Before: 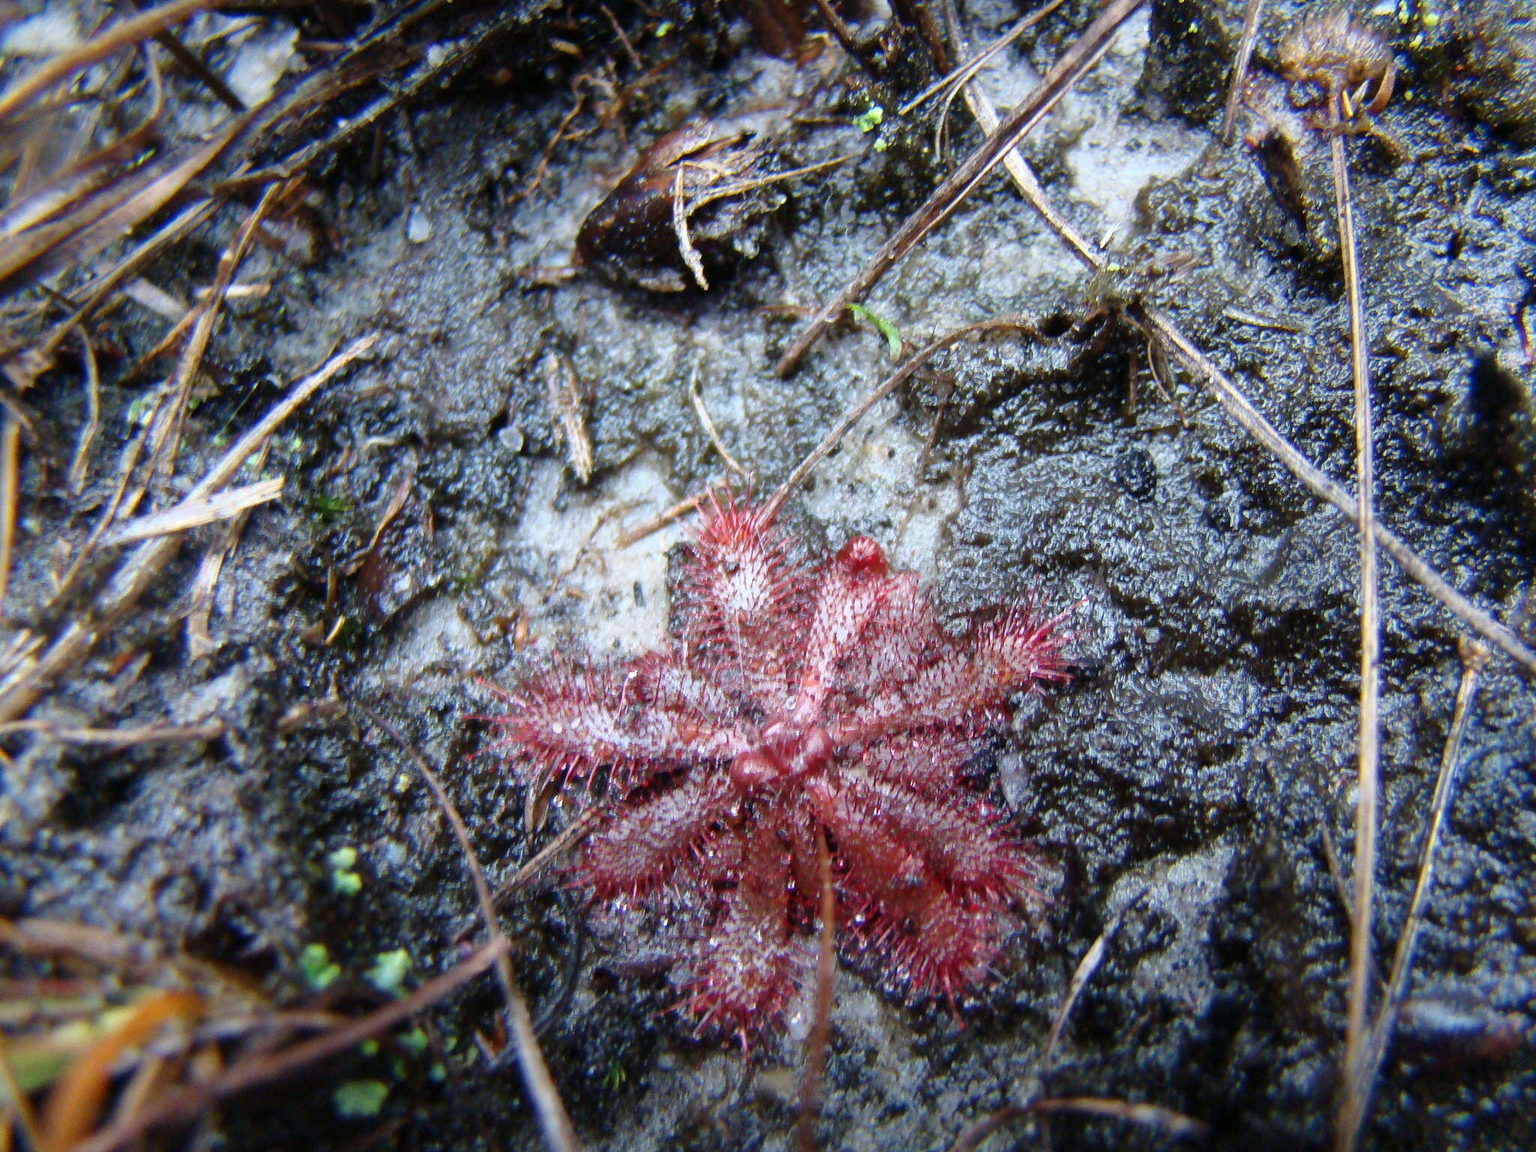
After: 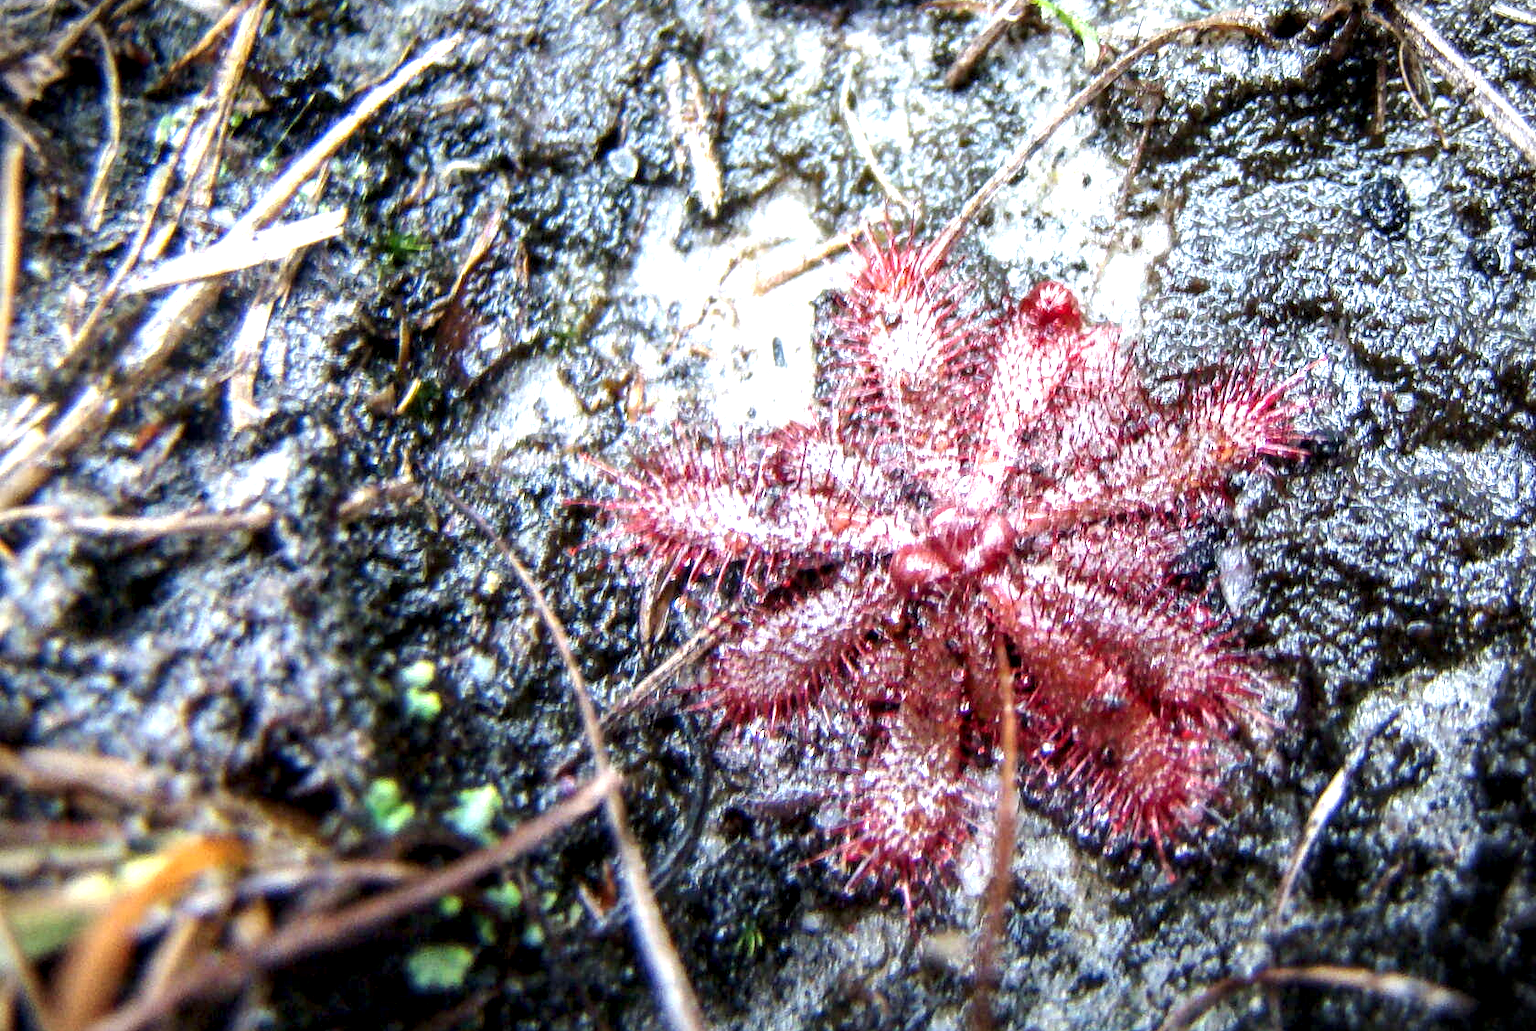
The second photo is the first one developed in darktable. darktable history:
exposure: black level correction 0, exposure 0.9 EV, compensate exposure bias true, compensate highlight preservation false
local contrast: highlights 60%, shadows 60%, detail 160%
vignetting: fall-off start 91.19%
crop: top 26.531%, right 17.959%
